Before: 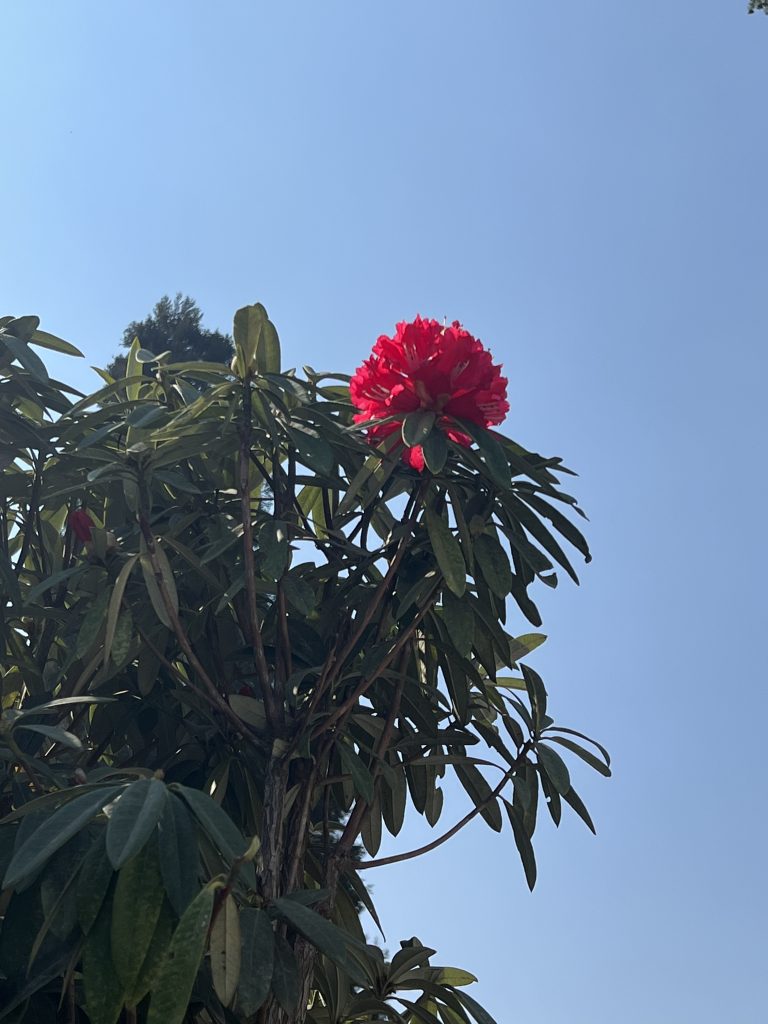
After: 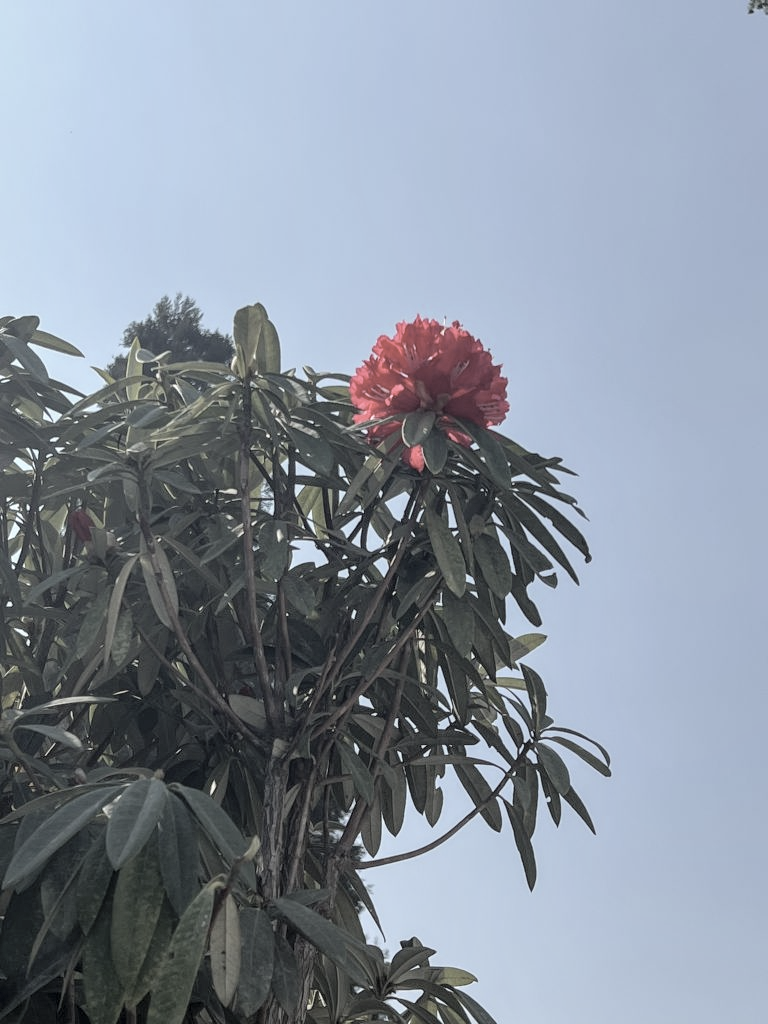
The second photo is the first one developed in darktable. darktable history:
local contrast: on, module defaults
contrast brightness saturation: brightness 0.187, saturation -0.497
